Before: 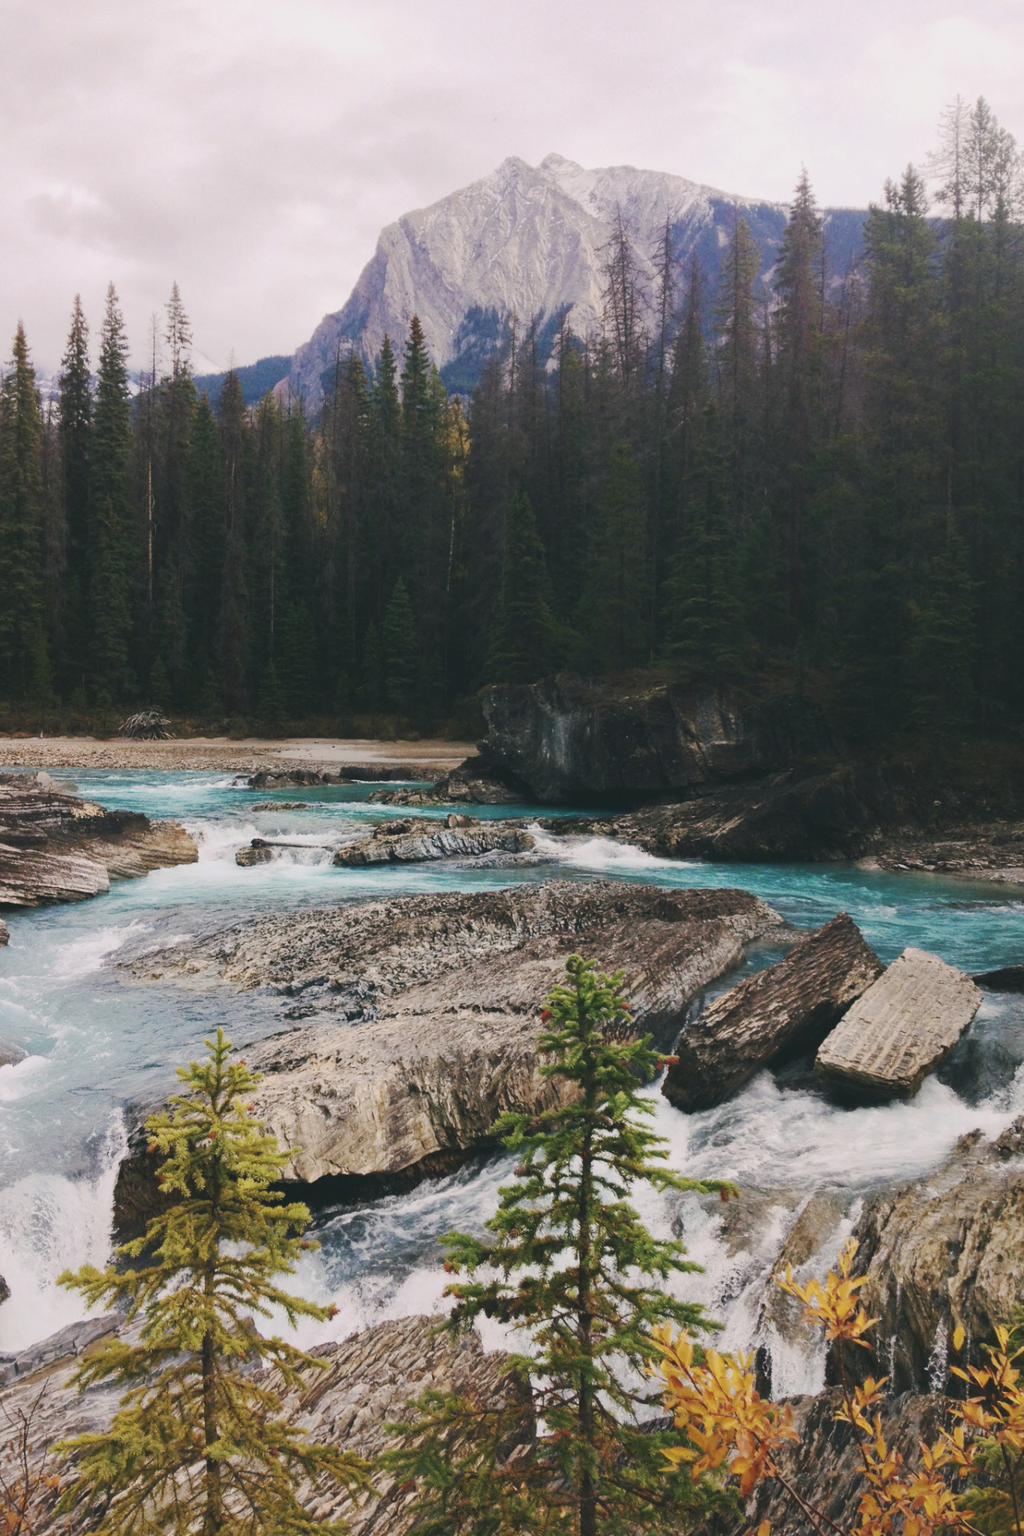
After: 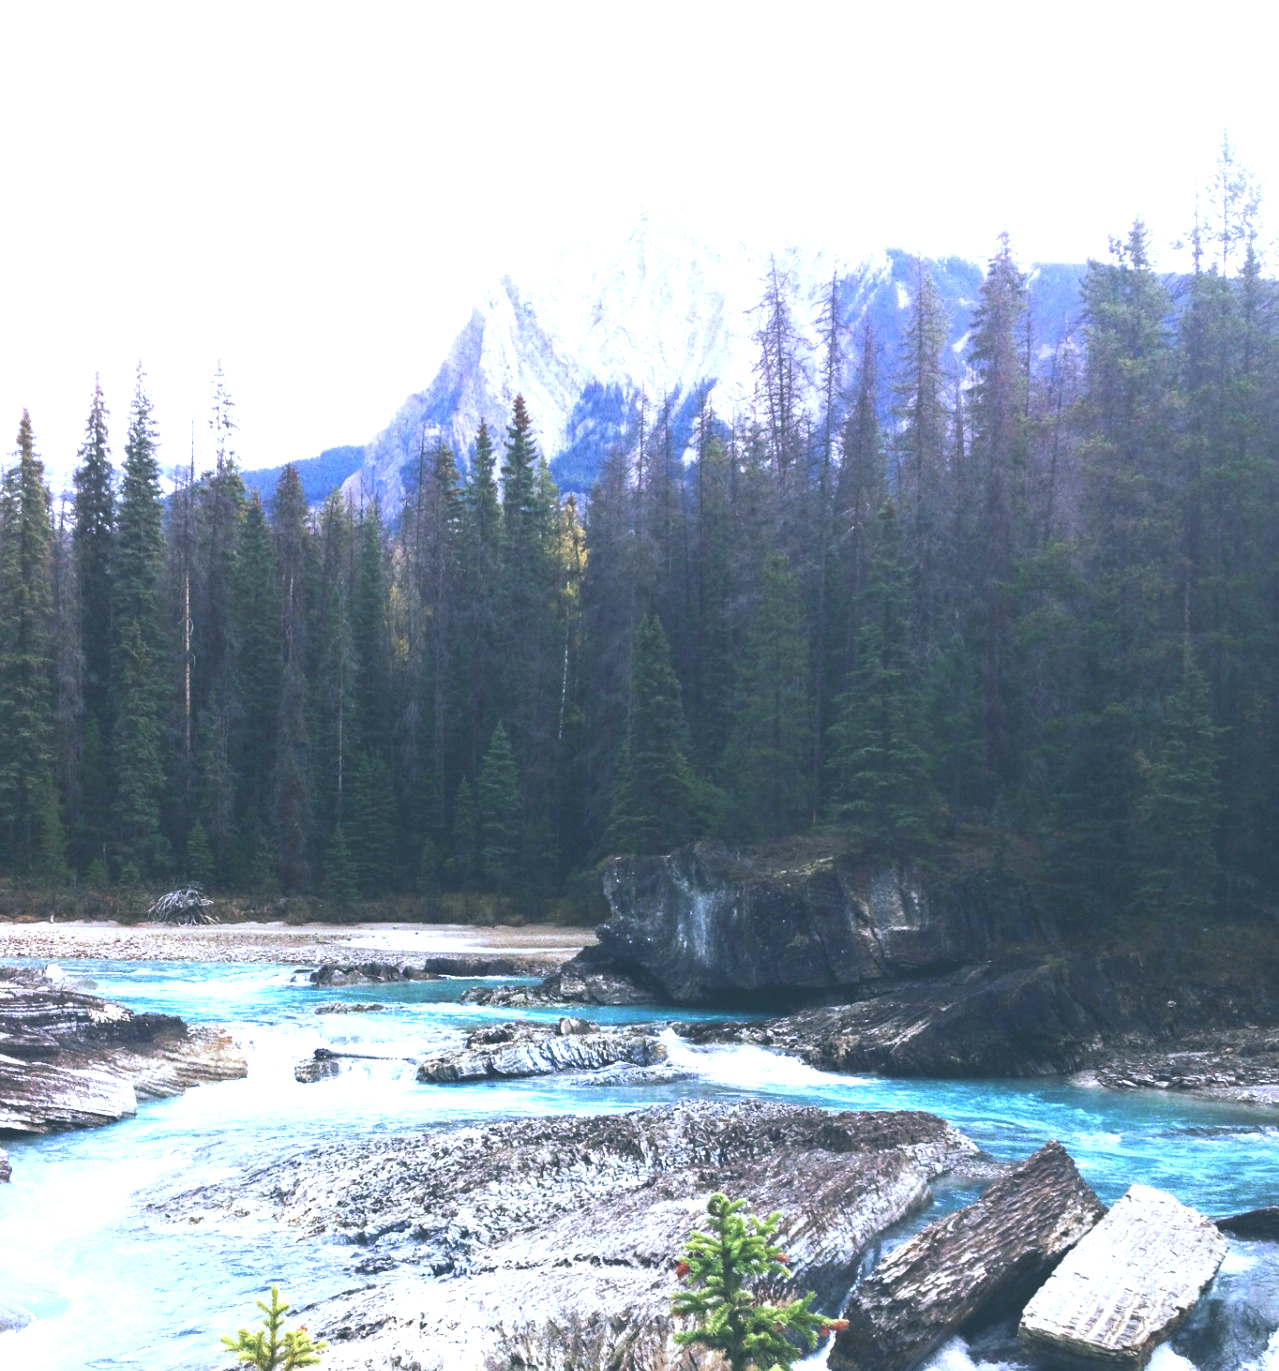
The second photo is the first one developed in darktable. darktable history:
local contrast: highlights 100%, shadows 100%, detail 120%, midtone range 0.2
crop: bottom 28.576%
exposure: black level correction 0, exposure 1.5 EV, compensate exposure bias true, compensate highlight preservation false
white balance: red 0.871, blue 1.249
